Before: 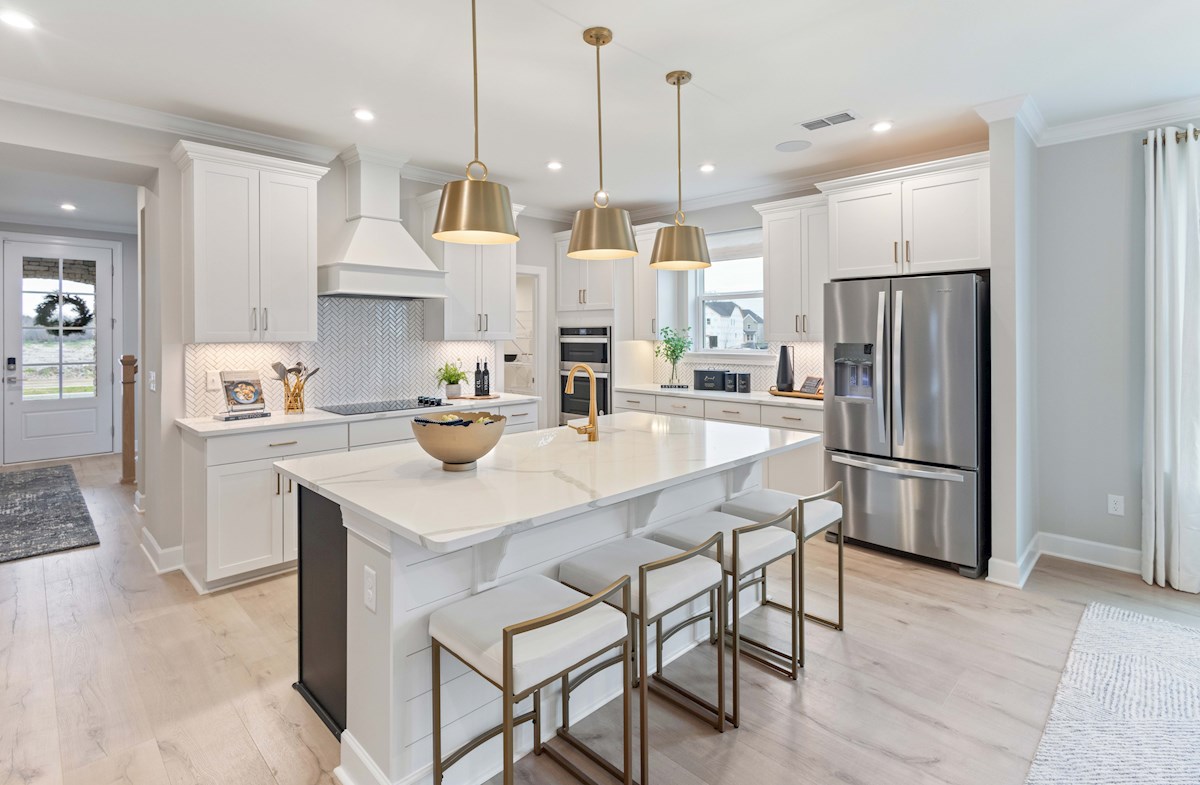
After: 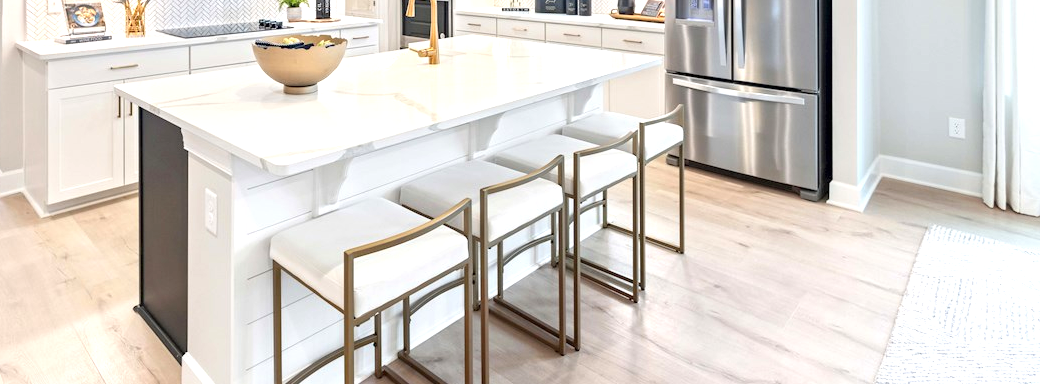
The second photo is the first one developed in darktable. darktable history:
exposure: exposure 0.785 EV, compensate highlight preservation false
crop and rotate: left 13.306%, top 48.129%, bottom 2.928%
